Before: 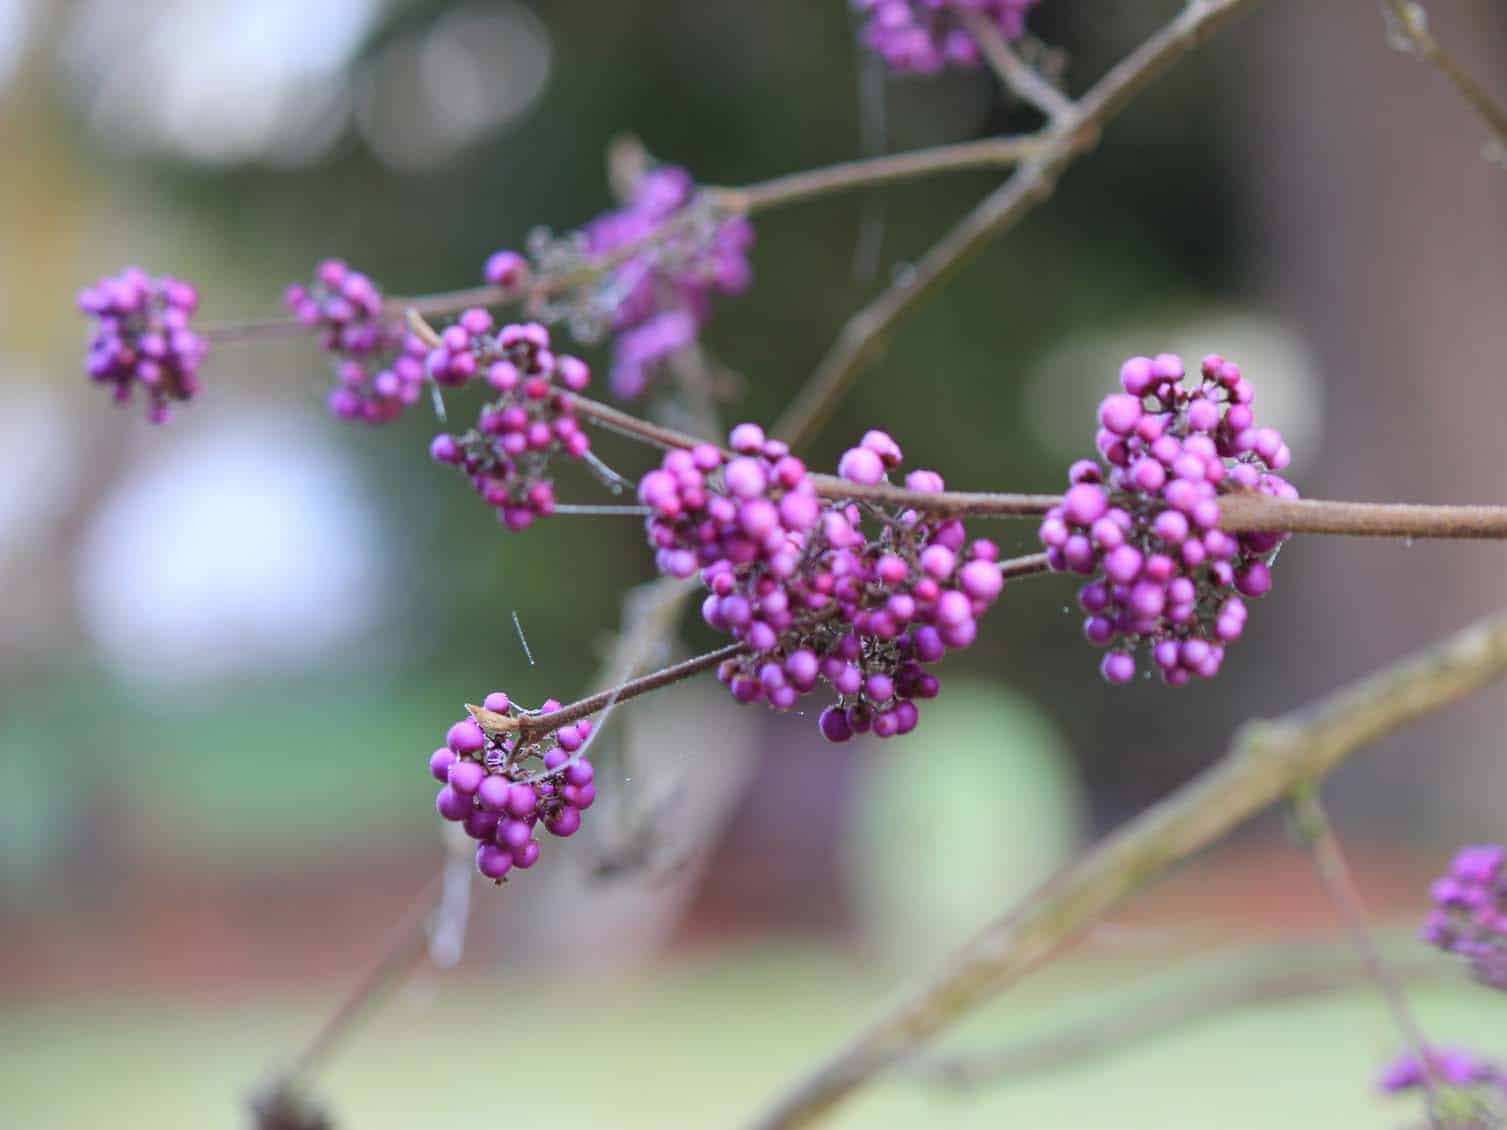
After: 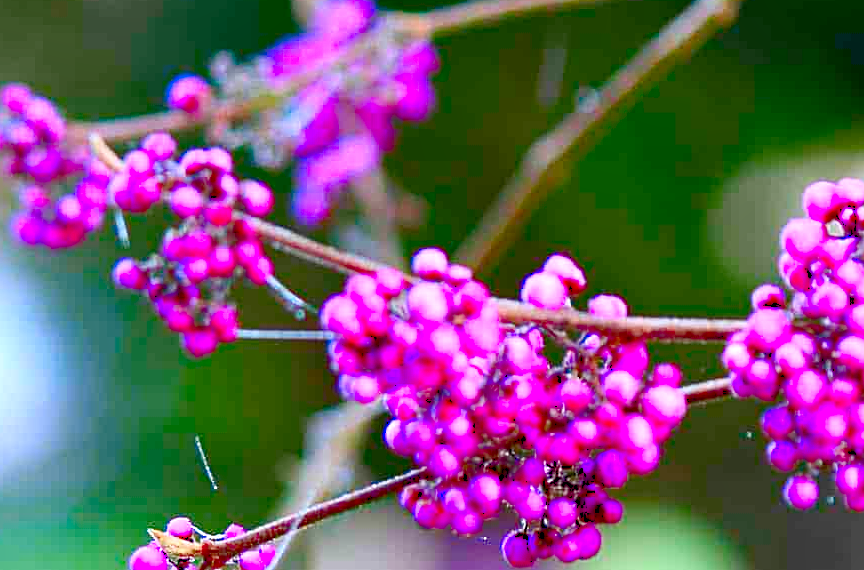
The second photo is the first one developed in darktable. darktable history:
contrast brightness saturation: contrast 0.243, brightness -0.221, saturation 0.141
crop: left 21.085%, top 15.543%, right 21.554%, bottom 33.919%
levels: levels [0.008, 0.318, 0.836]
shadows and highlights: soften with gaussian
exposure: exposure -0.33 EV, compensate highlight preservation false
sharpen: radius 2.531, amount 0.631
color balance rgb: linear chroma grading › global chroma 14.469%, perceptual saturation grading › global saturation 0.115%, global vibrance 23.798%
